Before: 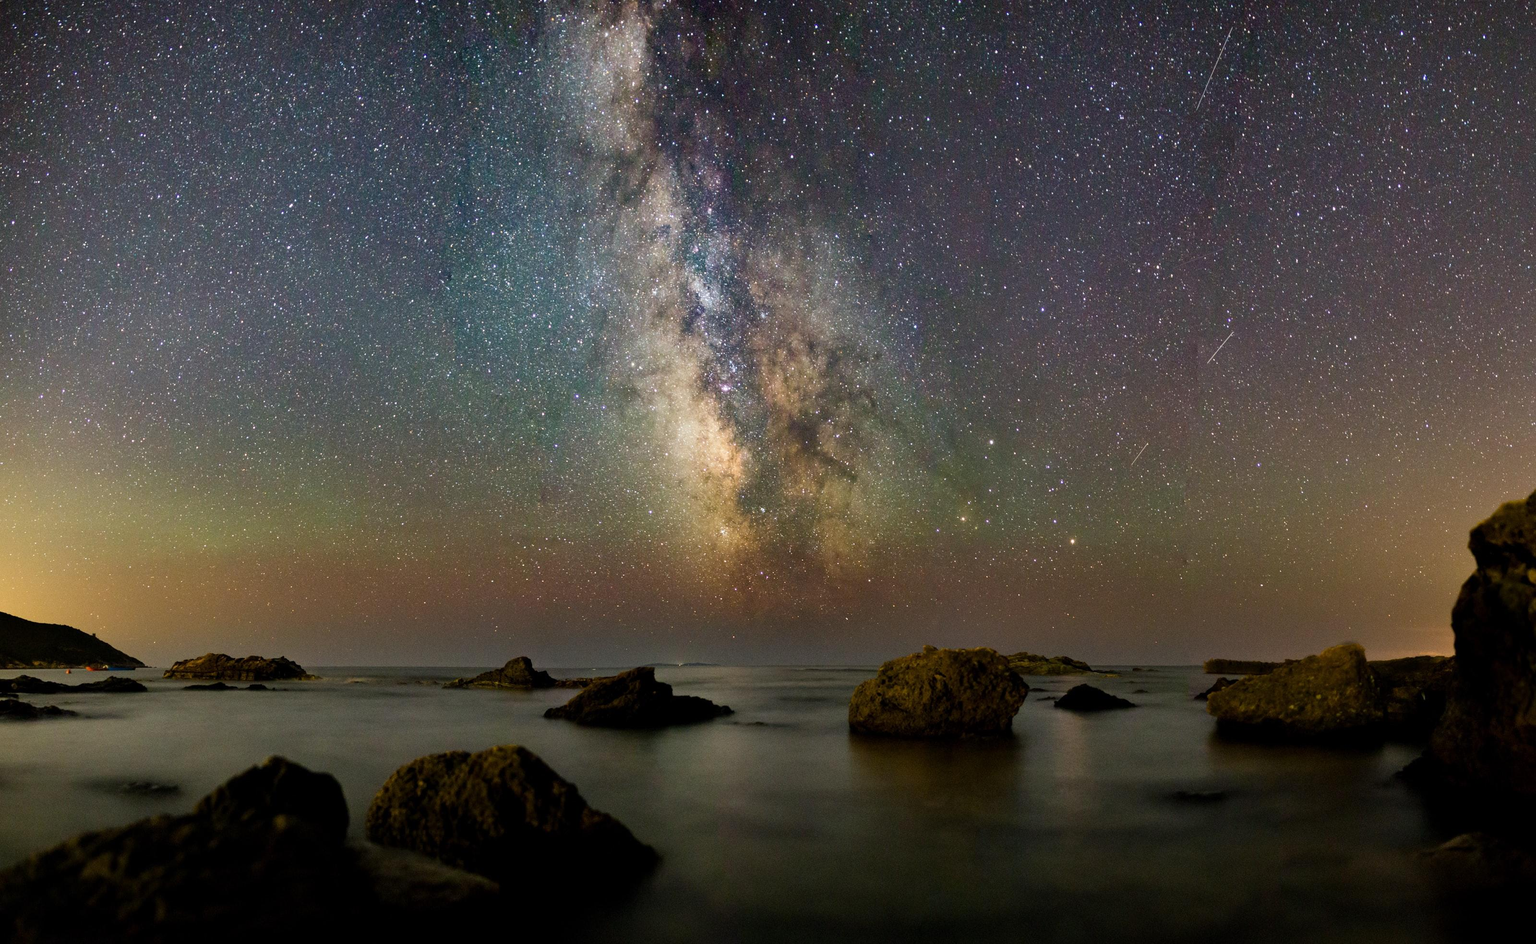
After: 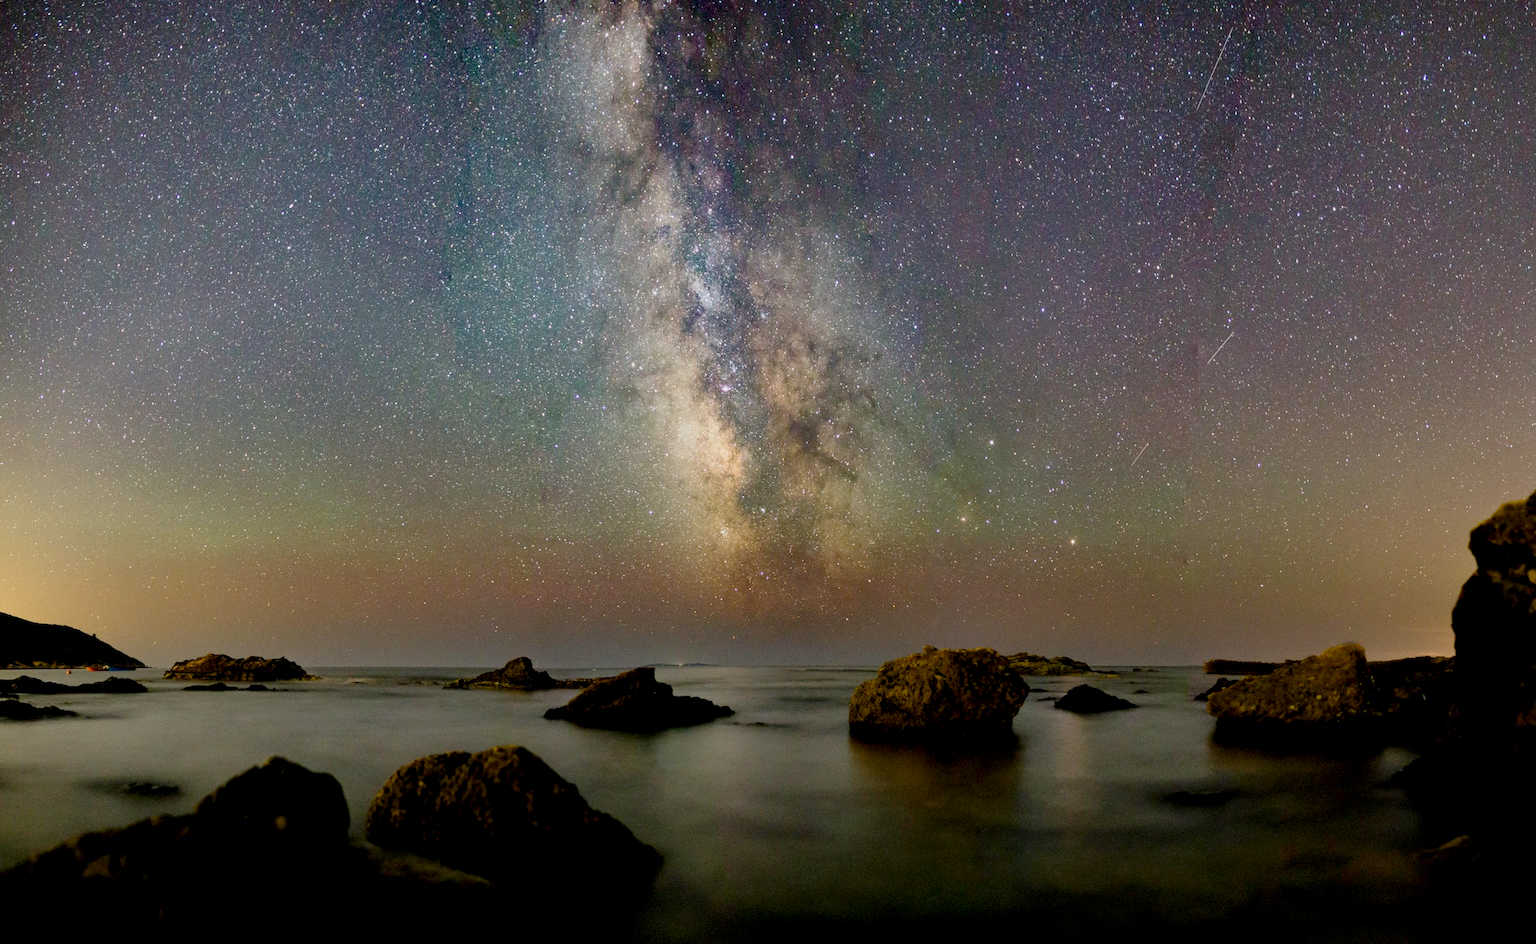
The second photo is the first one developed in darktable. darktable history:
tone curve: curves: ch0 [(0.047, 0) (0.292, 0.352) (0.657, 0.678) (1, 0.958)], preserve colors none
